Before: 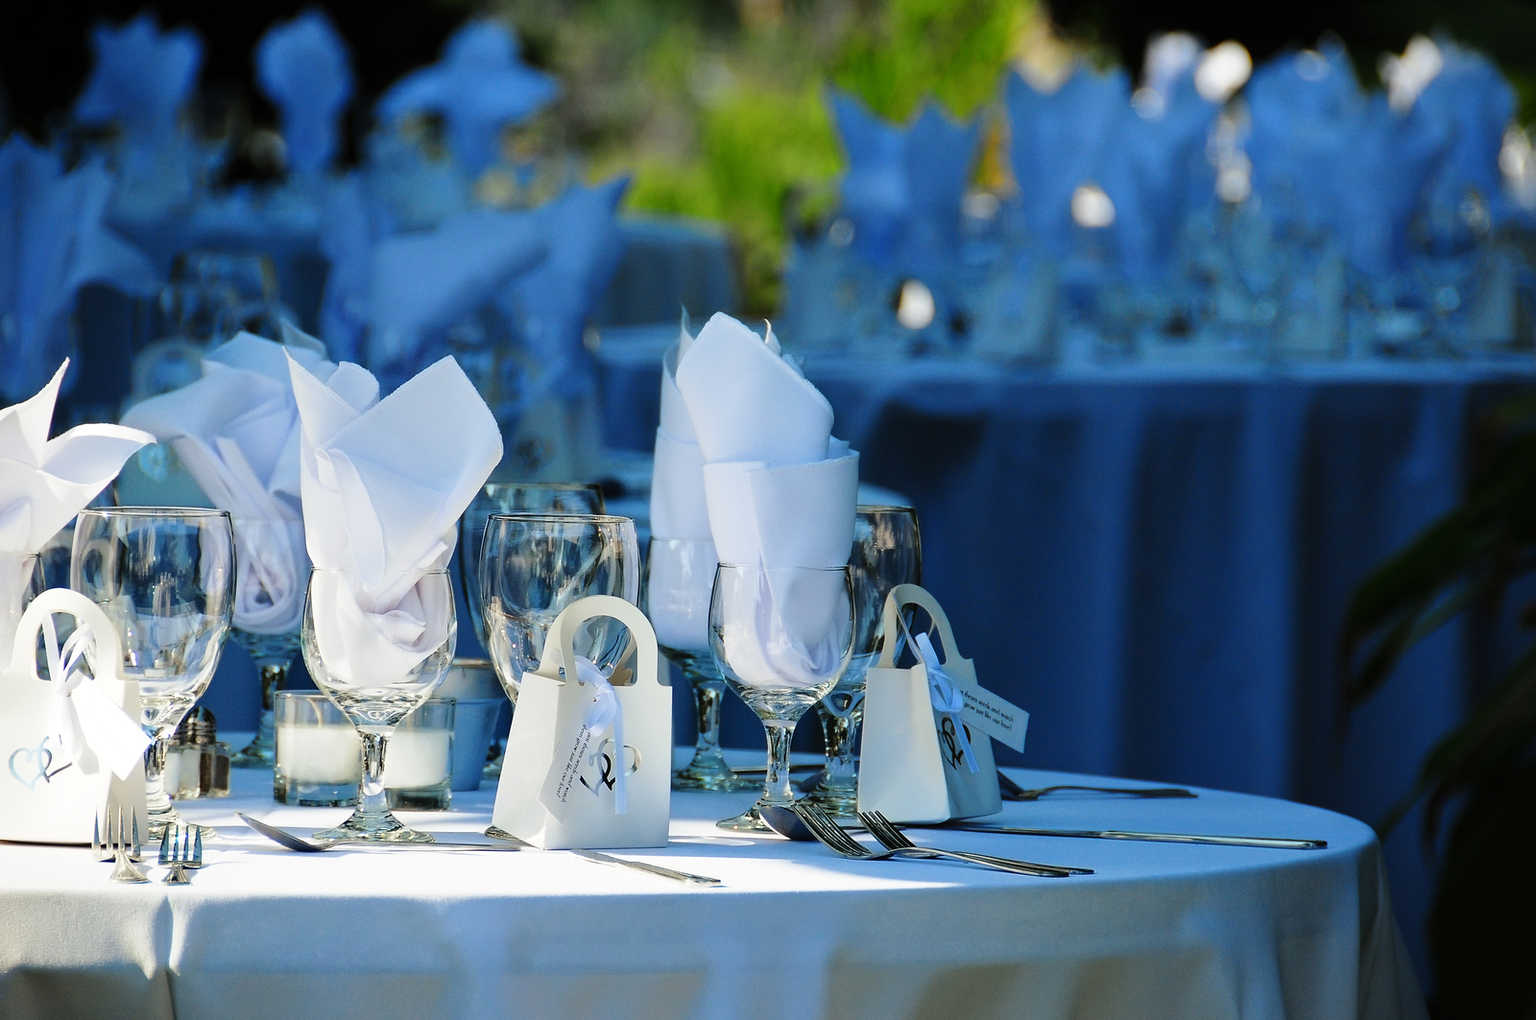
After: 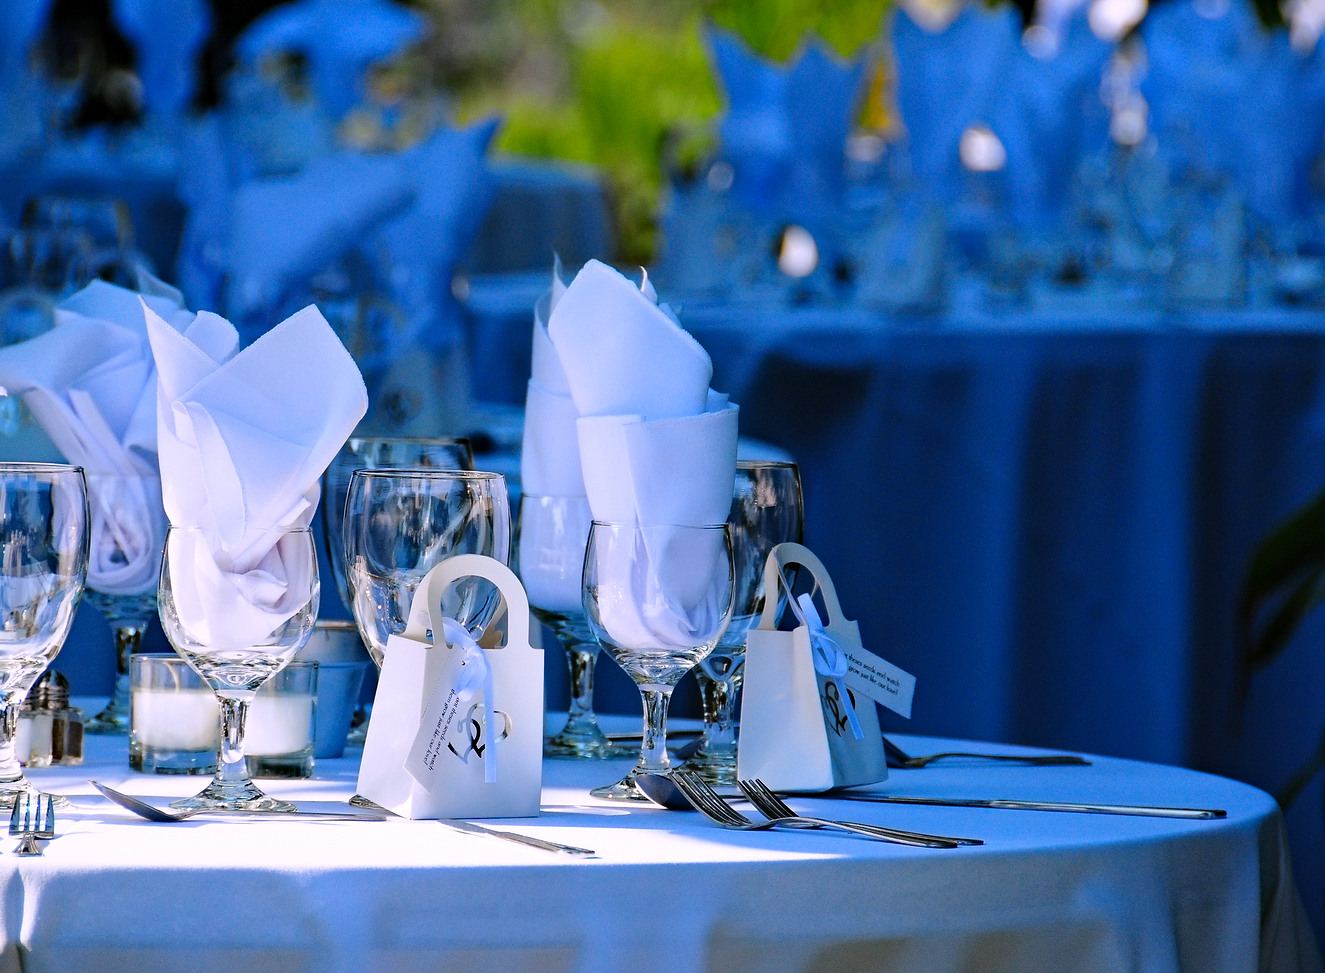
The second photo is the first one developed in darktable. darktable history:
crop: left 9.807%, top 6.259%, right 7.334%, bottom 2.177%
haze removal: strength 0.29, distance 0.25, compatibility mode true, adaptive false
white balance: red 1.042, blue 1.17
